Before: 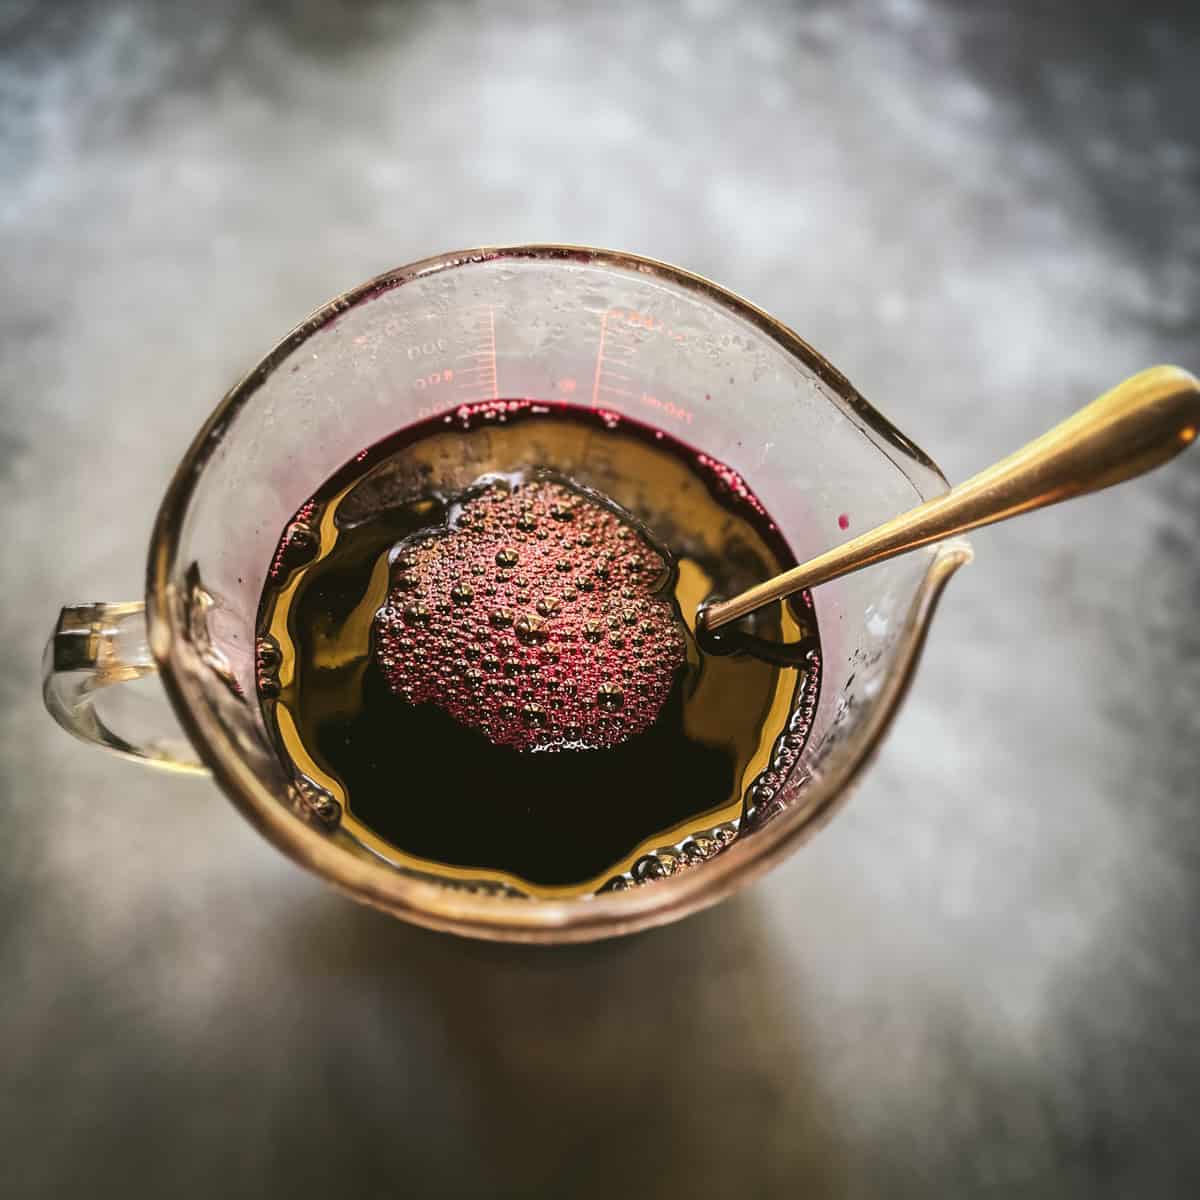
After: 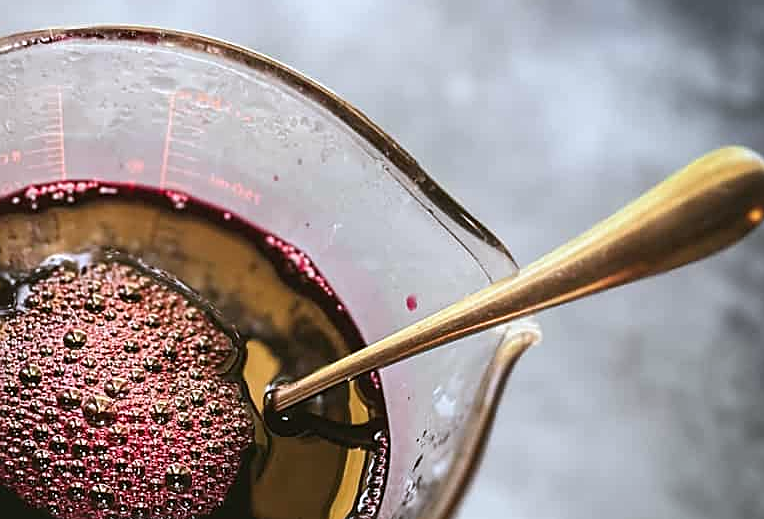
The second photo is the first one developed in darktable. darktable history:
shadows and highlights: shadows 30.86, highlights 0, soften with gaussian
crop: left 36.005%, top 18.293%, right 0.31%, bottom 38.444%
sharpen: on, module defaults
color correction: highlights a* -0.772, highlights b* -8.92
